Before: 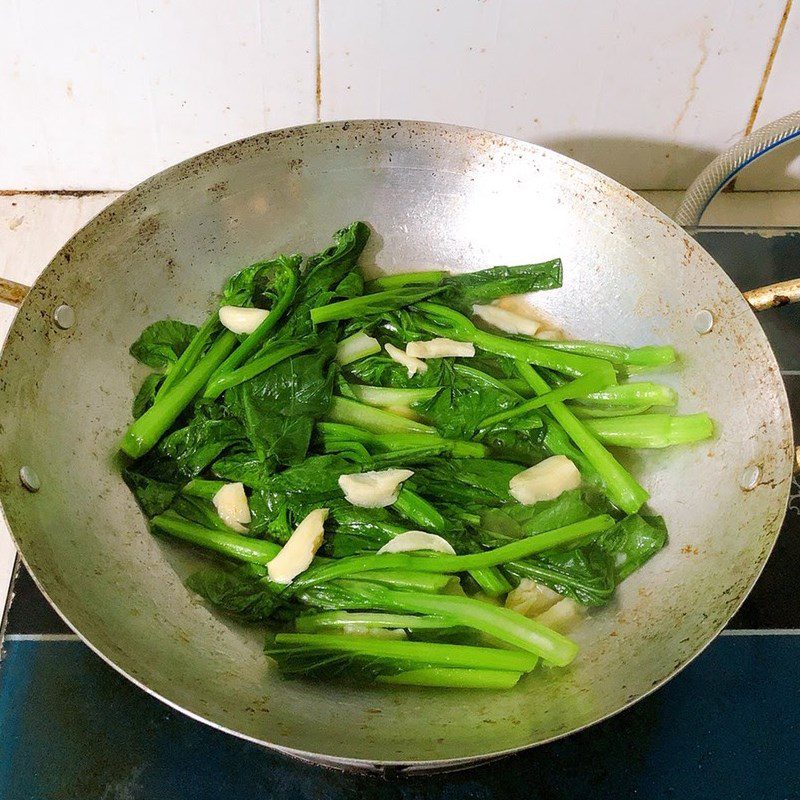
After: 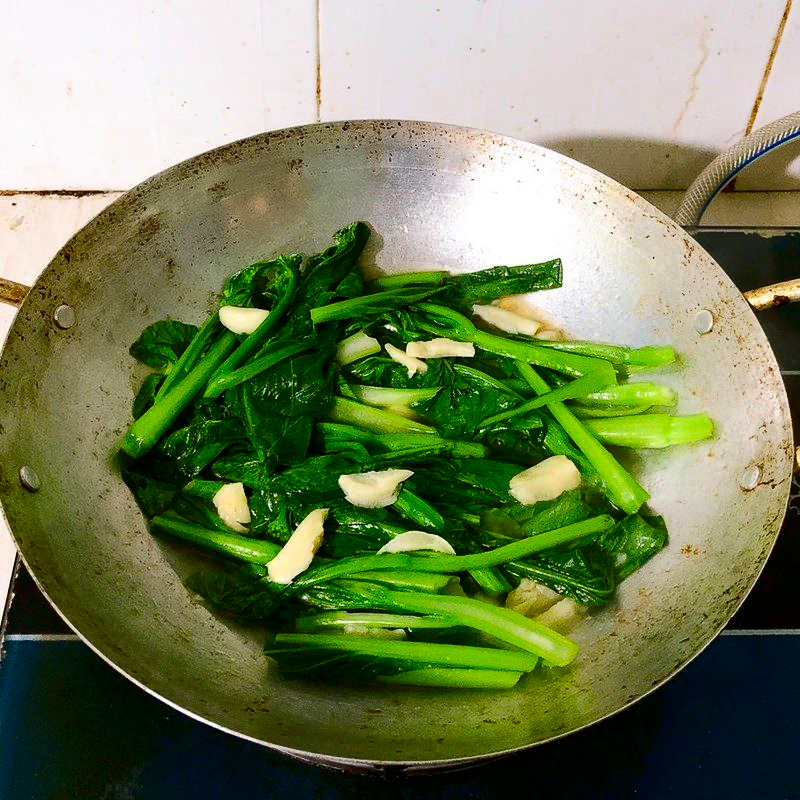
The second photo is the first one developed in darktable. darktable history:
contrast brightness saturation: contrast 0.22, brightness -0.193, saturation 0.244
